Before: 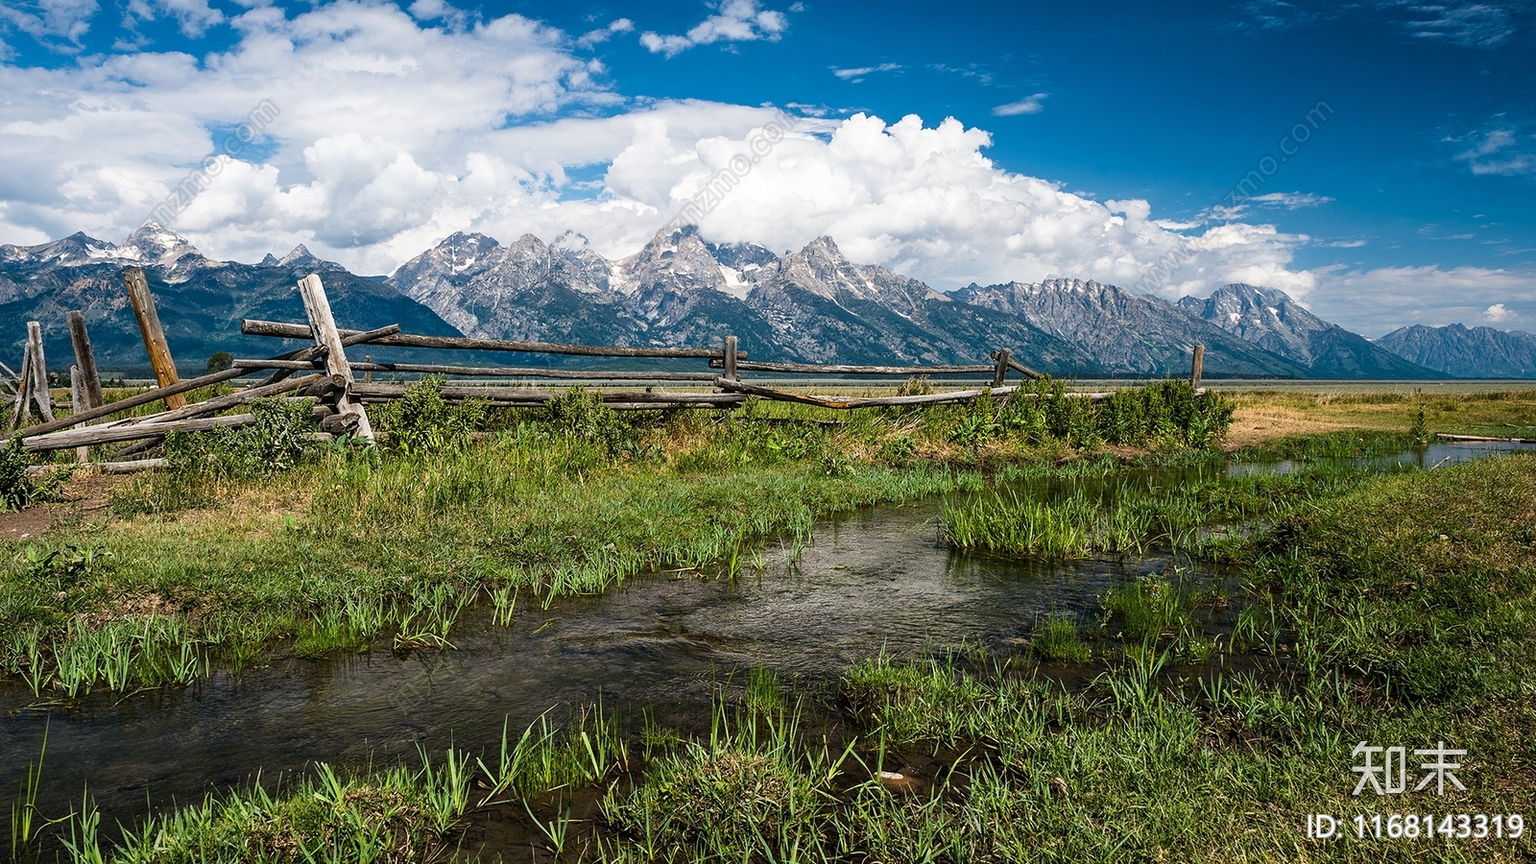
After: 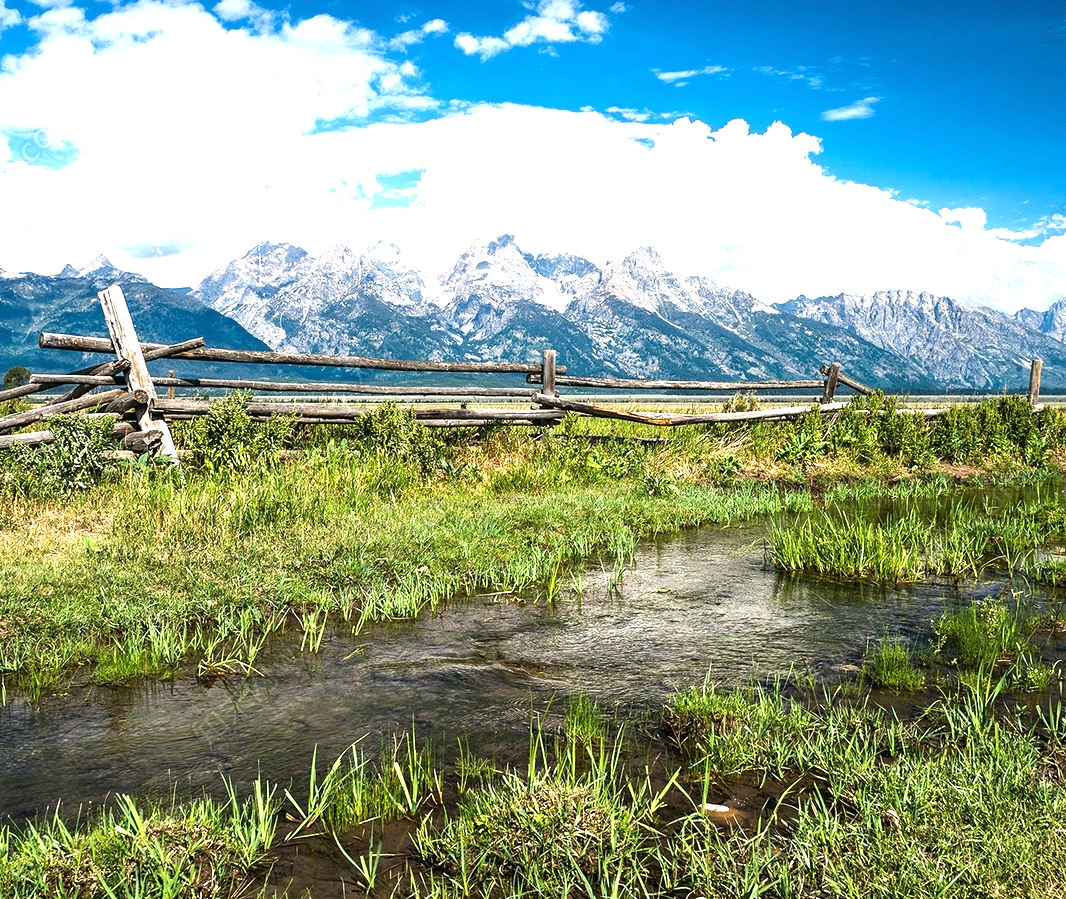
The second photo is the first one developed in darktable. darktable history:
crop and rotate: left 13.342%, right 19.991%
exposure: exposure 1.25 EV, compensate exposure bias true, compensate highlight preservation false
